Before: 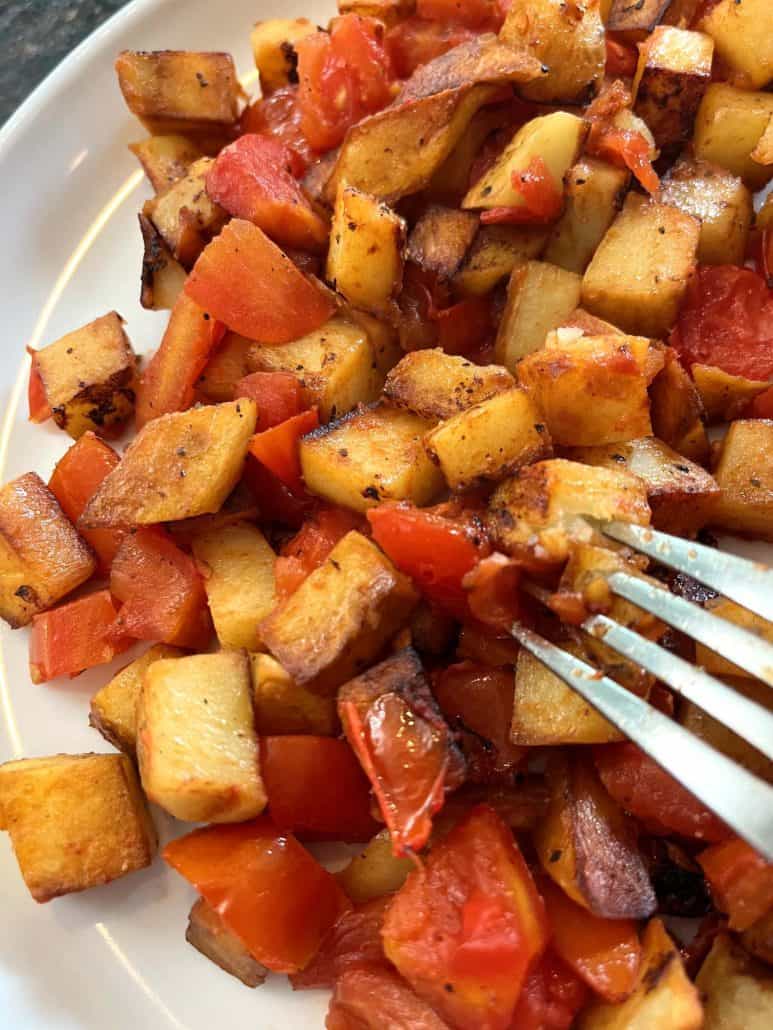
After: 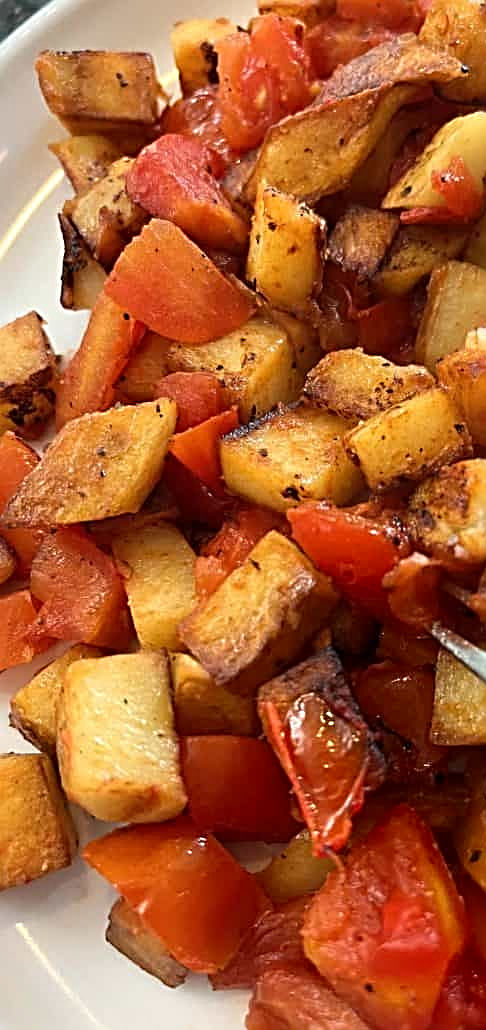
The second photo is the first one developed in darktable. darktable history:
sharpen: radius 2.987, amount 0.772
crop: left 10.447%, right 26.564%
shadows and highlights: shadows -68.61, highlights 36.91, highlights color adjustment 0.766%, soften with gaussian
